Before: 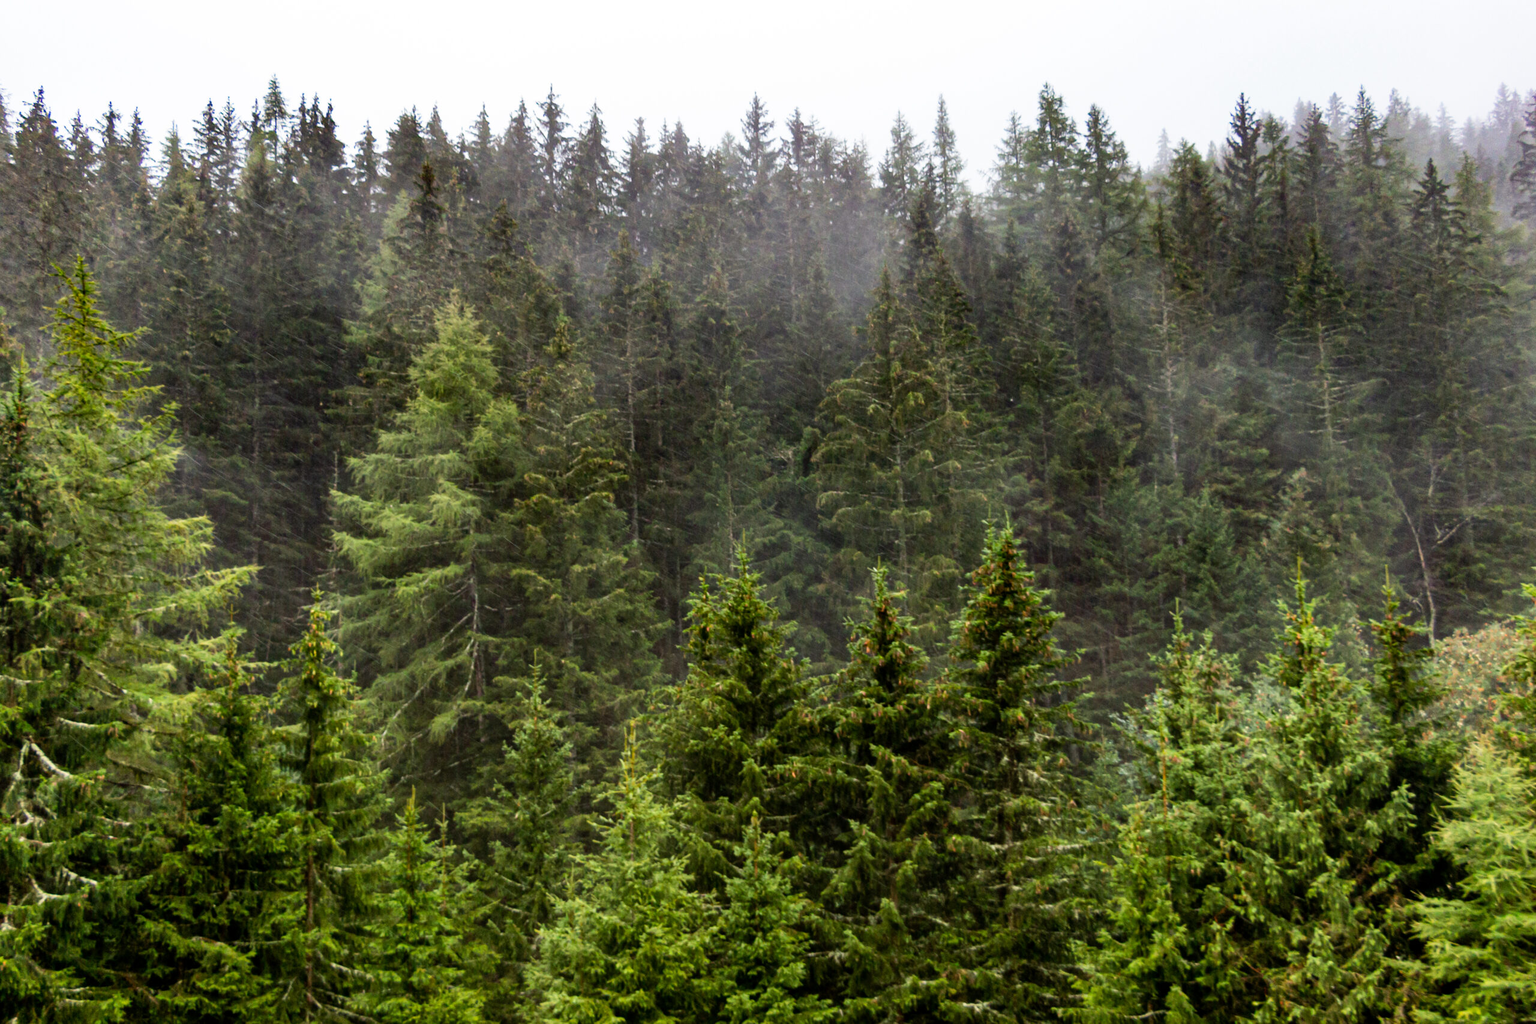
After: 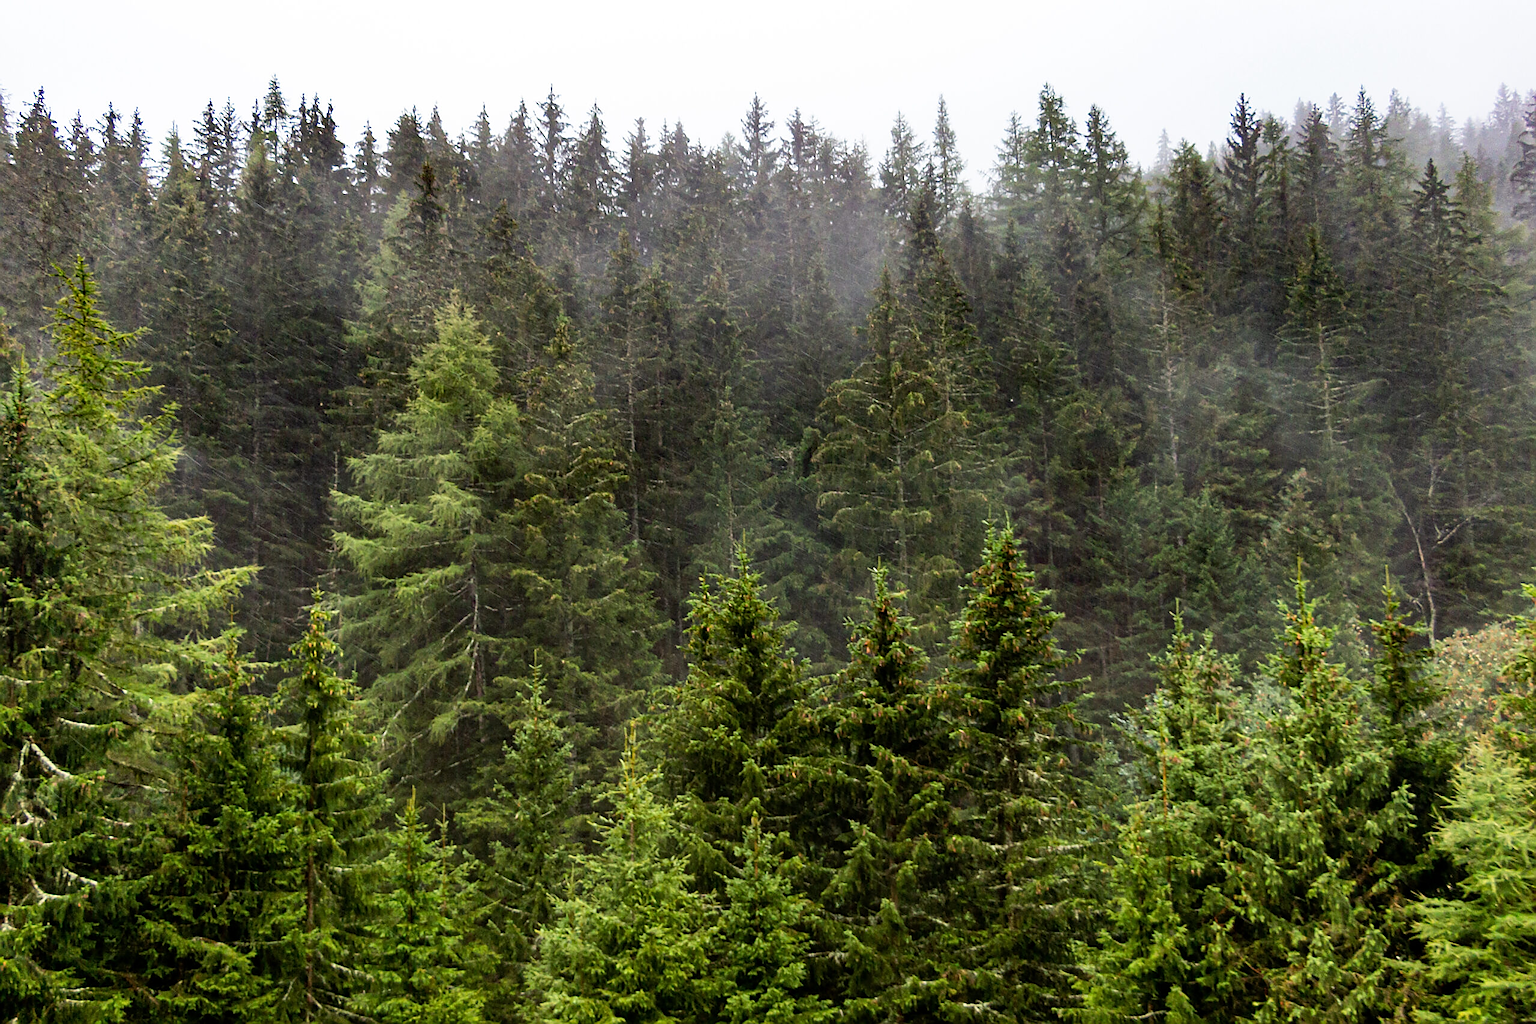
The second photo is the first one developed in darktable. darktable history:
sharpen: radius 1.416, amount 1.233, threshold 0.714
